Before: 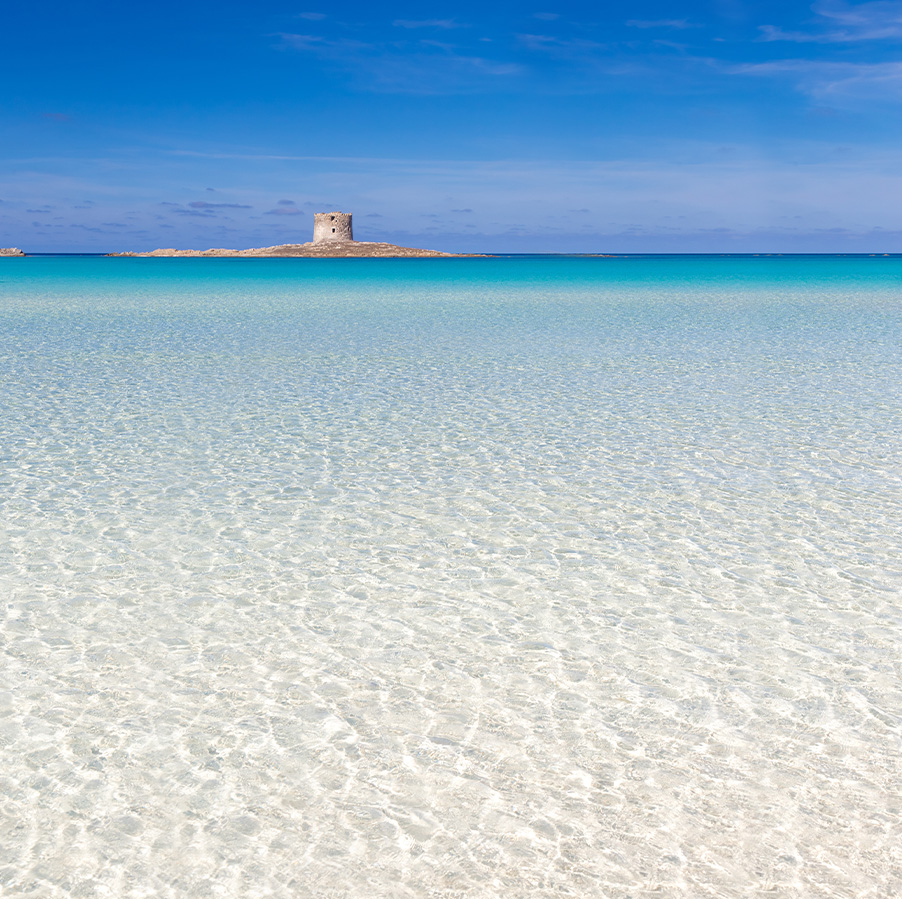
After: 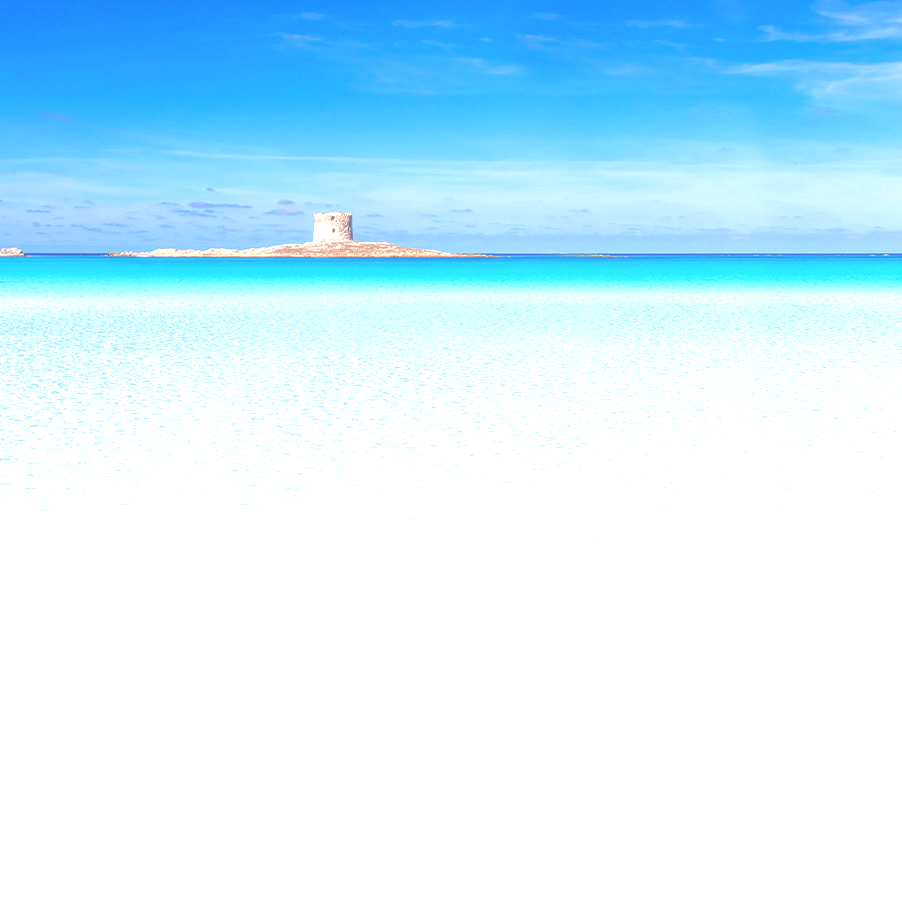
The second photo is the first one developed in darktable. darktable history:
local contrast: highlights 73%, shadows 15%, midtone range 0.197
exposure: exposure 1.15 EV, compensate highlight preservation false
